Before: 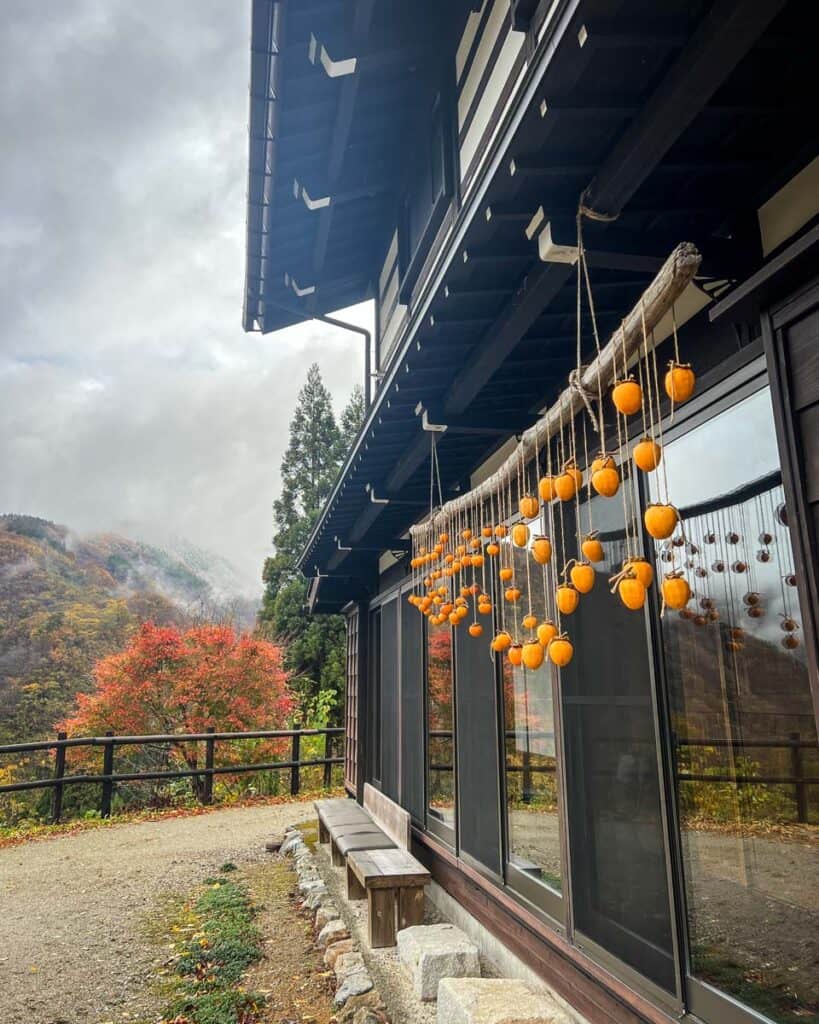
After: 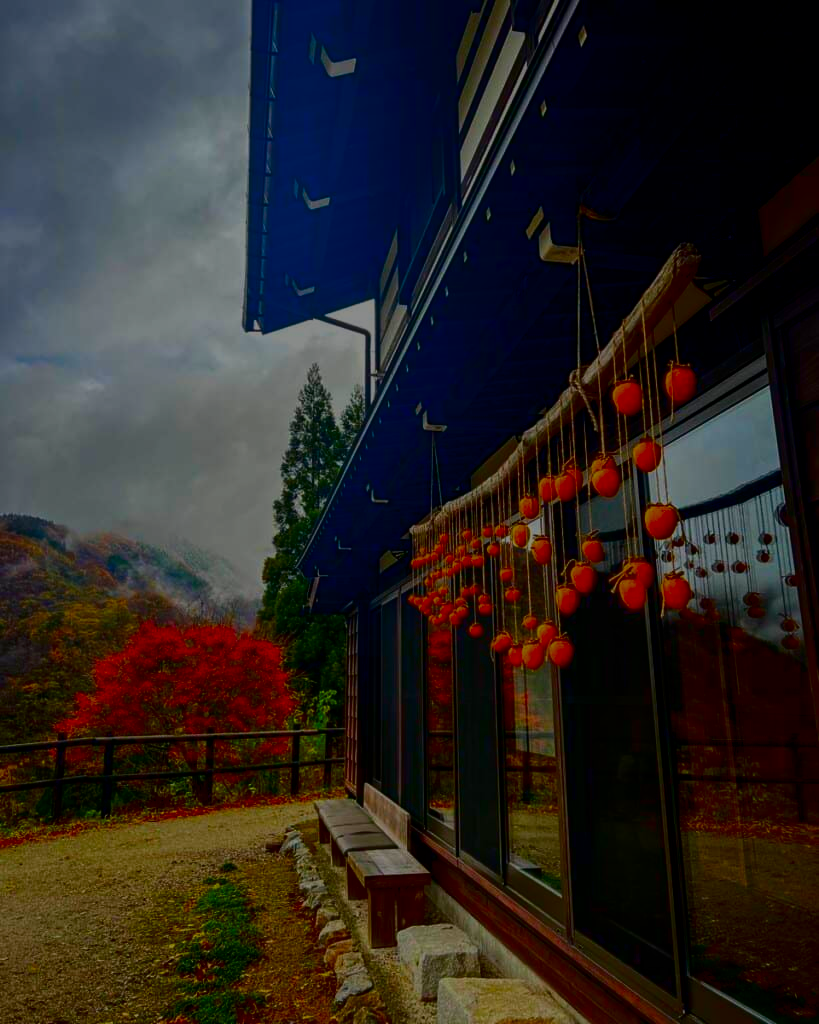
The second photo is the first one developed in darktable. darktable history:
contrast brightness saturation: brightness -0.98, saturation 0.99
filmic rgb: black relative exposure -7.08 EV, white relative exposure 5.35 EV, hardness 3.02, color science v6 (2022)
